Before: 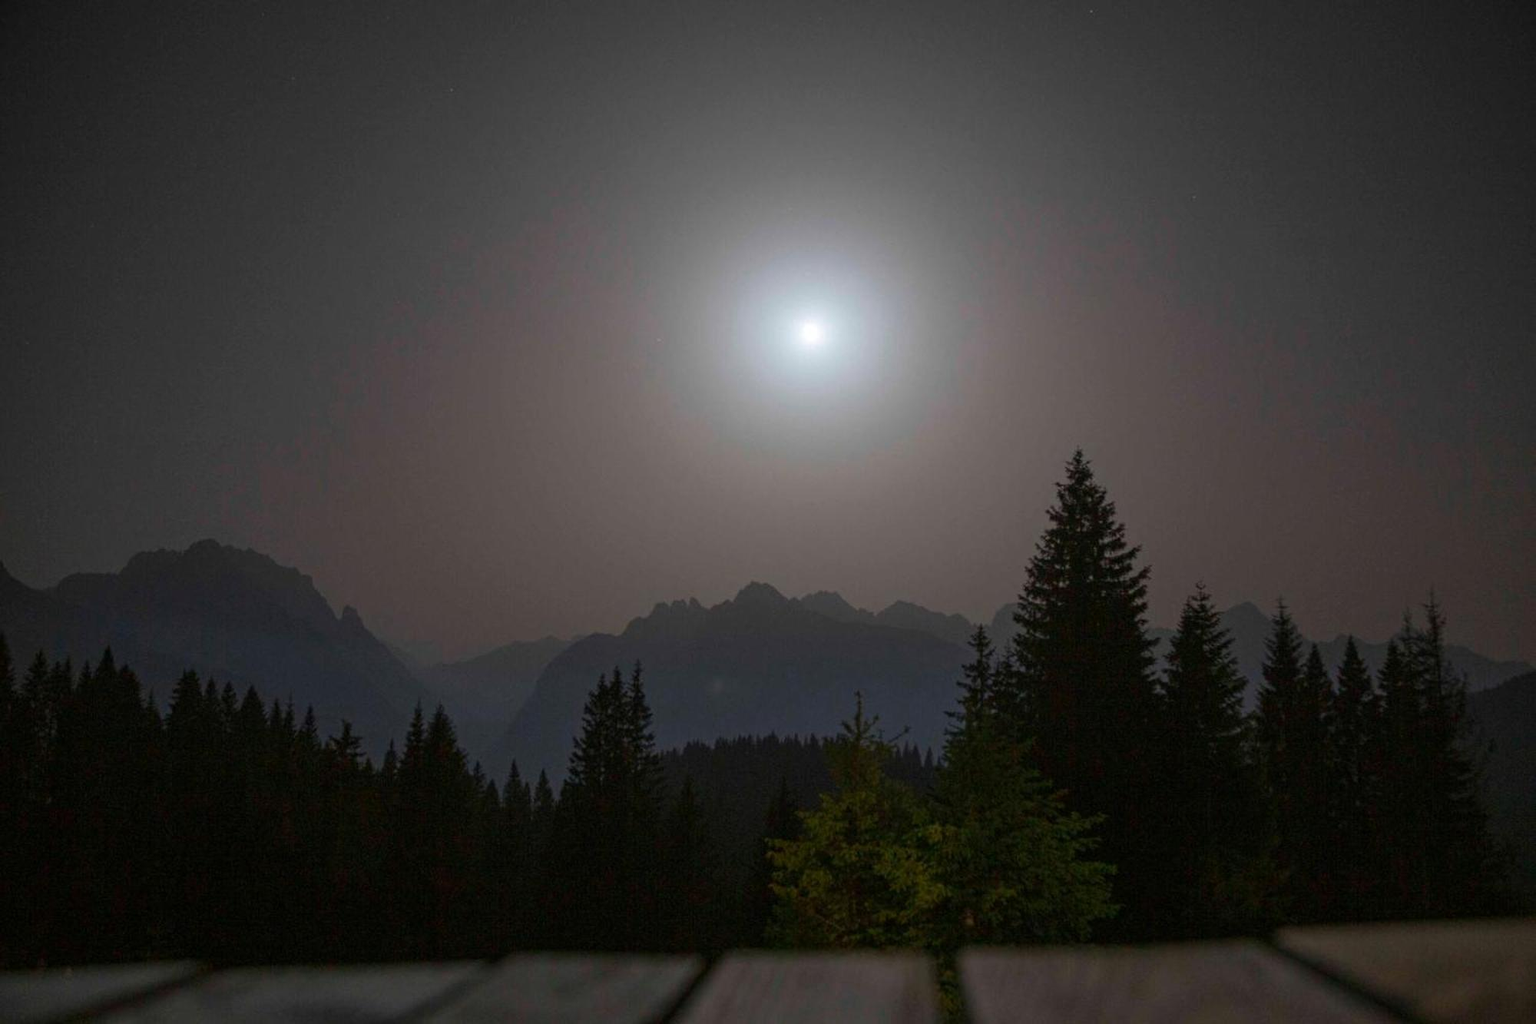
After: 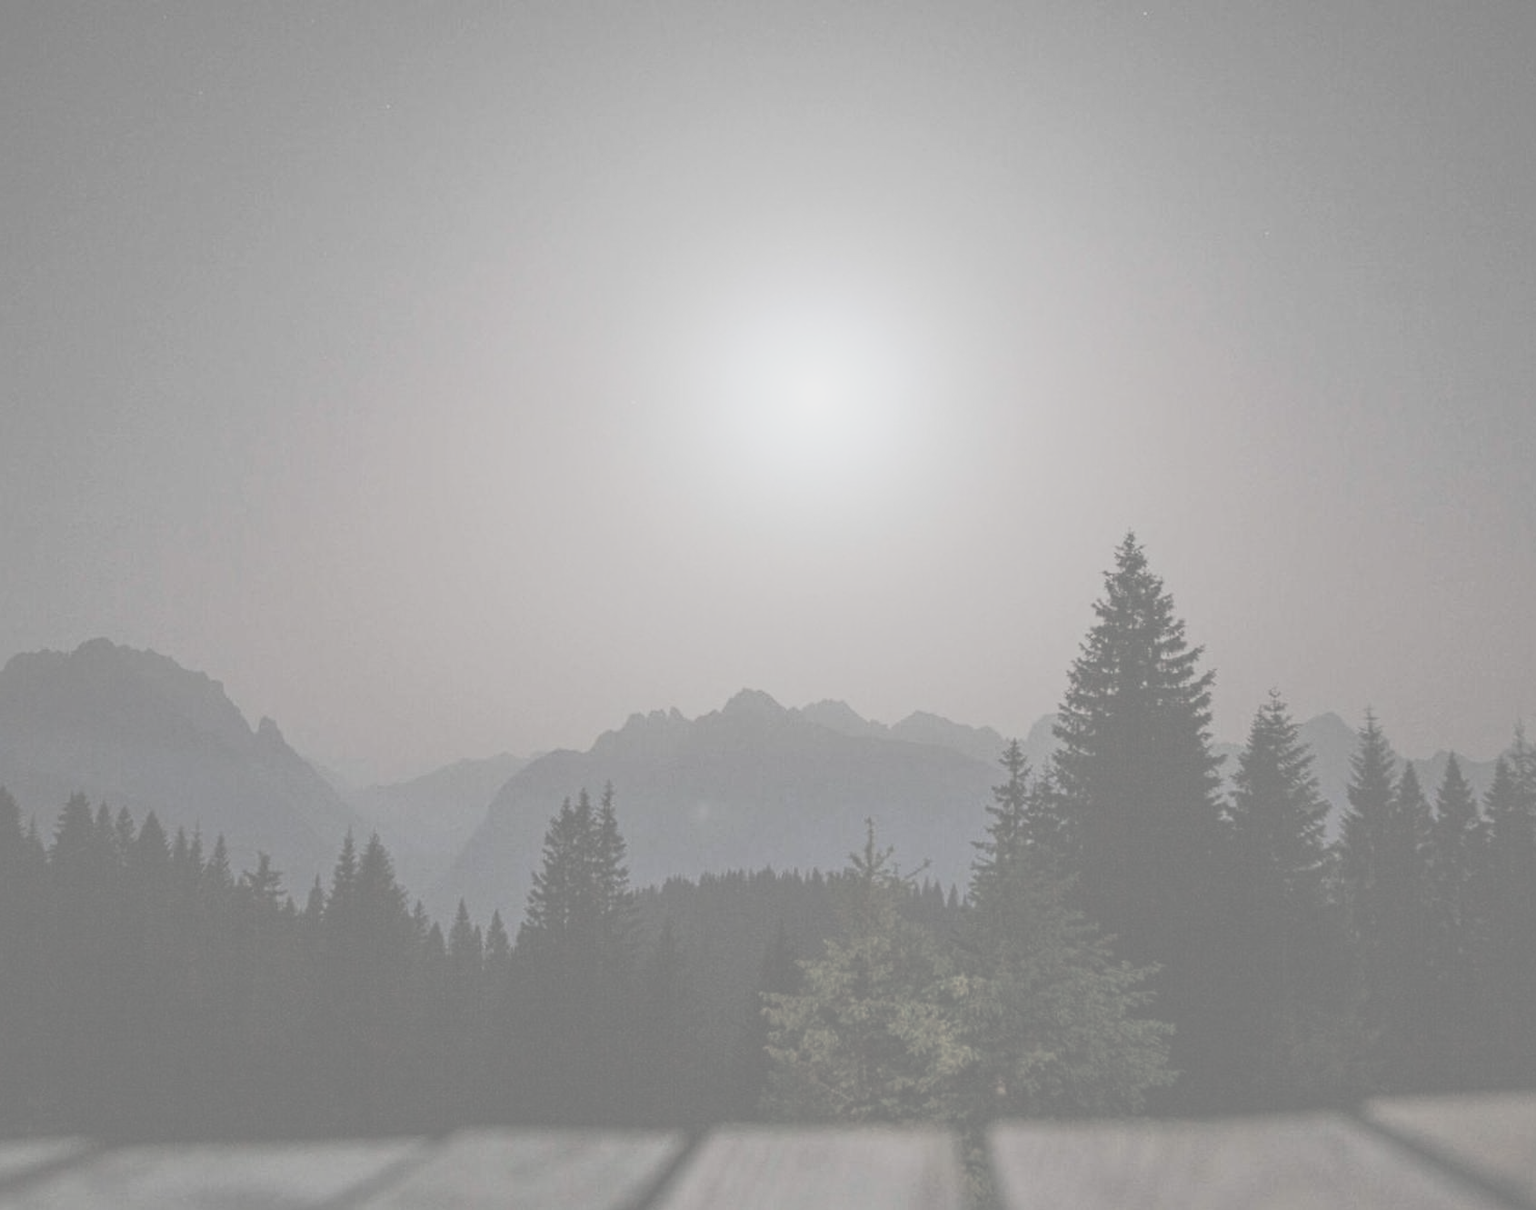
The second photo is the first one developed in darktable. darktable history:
crop: left 8.056%, right 7.398%
base curve: curves: ch0 [(0, 0) (0.028, 0.03) (0.121, 0.232) (0.46, 0.748) (0.859, 0.968) (1, 1)], preserve colors none
contrast brightness saturation: contrast -0.331, brightness 0.763, saturation -0.787
